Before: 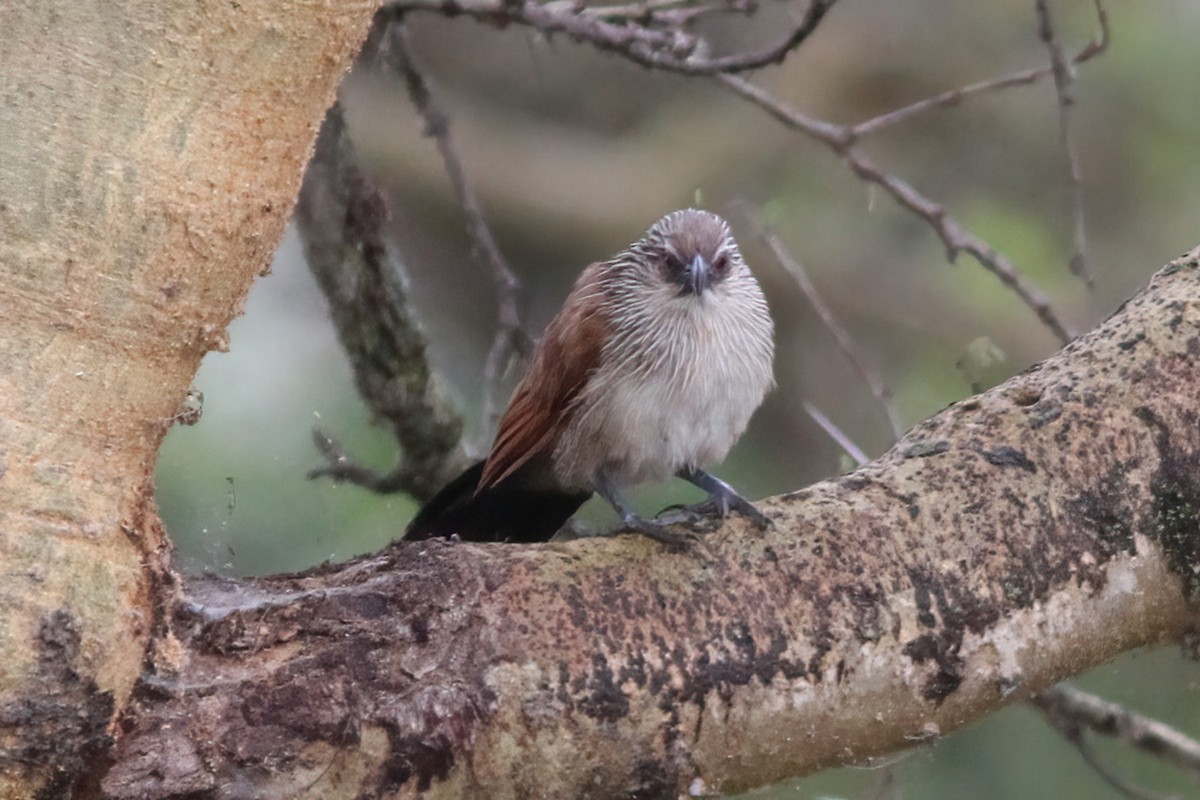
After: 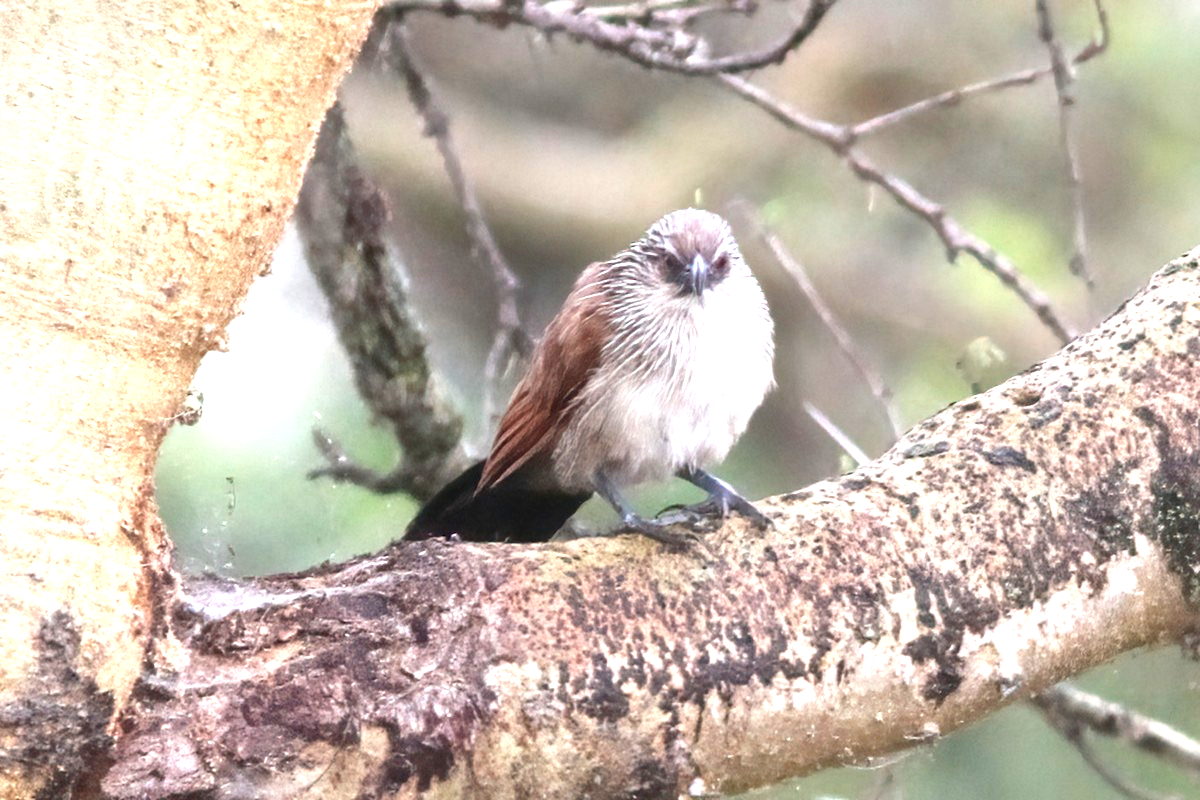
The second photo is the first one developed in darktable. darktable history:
local contrast: mode bilateral grid, contrast 20, coarseness 50, detail 130%, midtone range 0.2
exposure: exposure 1.5 EV, compensate highlight preservation false
